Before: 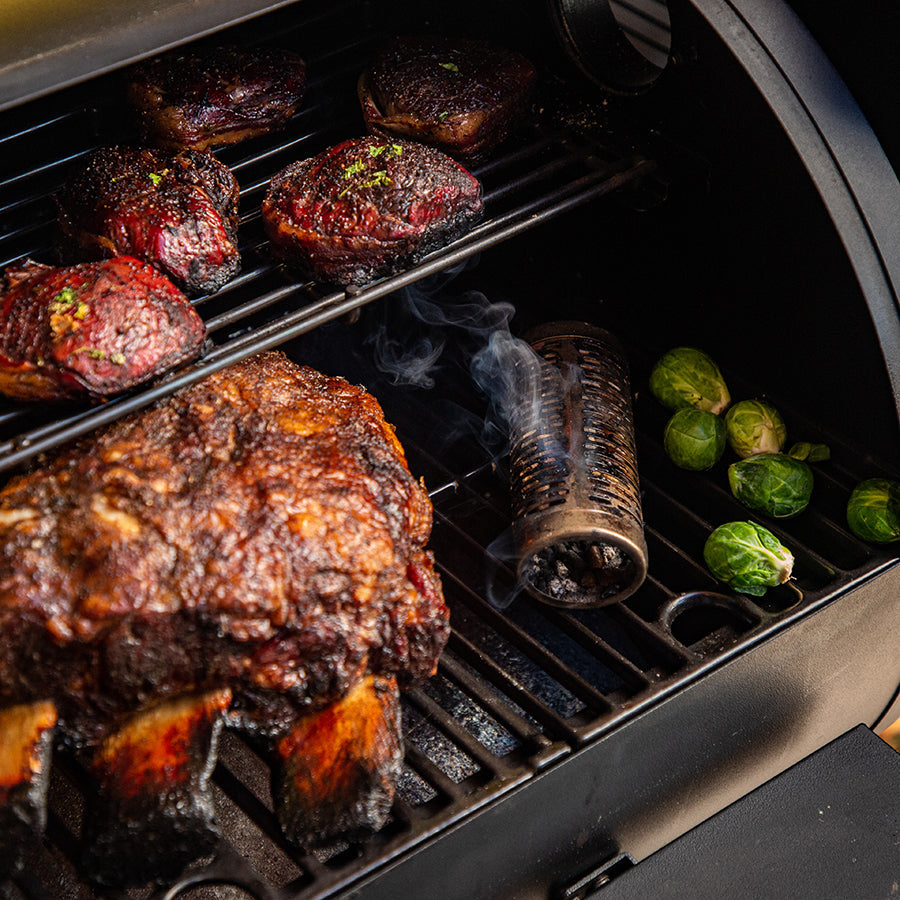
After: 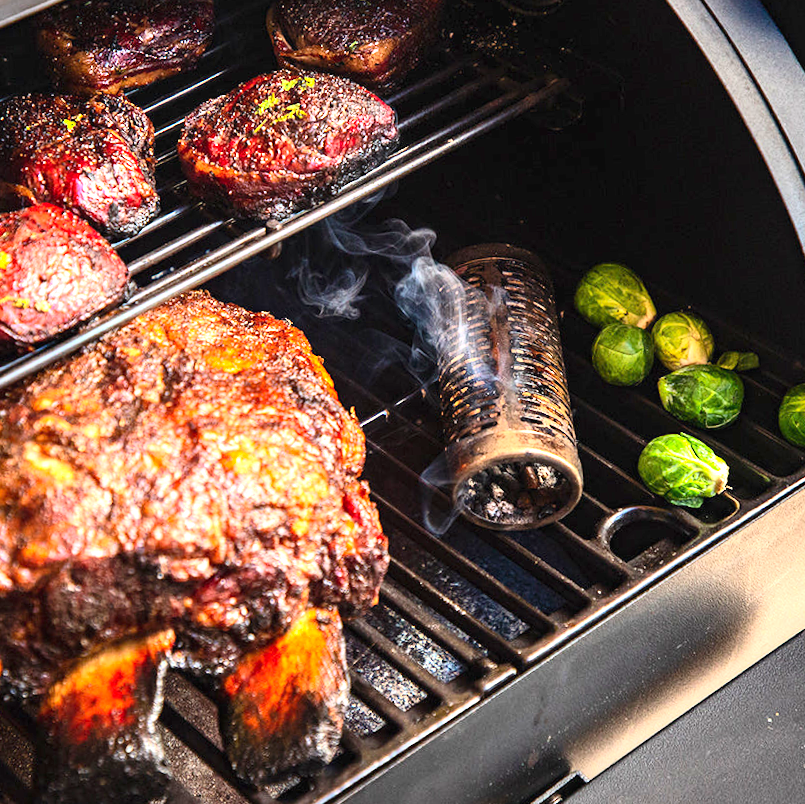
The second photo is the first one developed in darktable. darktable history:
contrast brightness saturation: contrast 0.203, brightness 0.146, saturation 0.146
crop and rotate: angle 3.21°, left 5.618%, top 5.711%
exposure: black level correction 0, exposure 1.403 EV, compensate highlight preservation false
